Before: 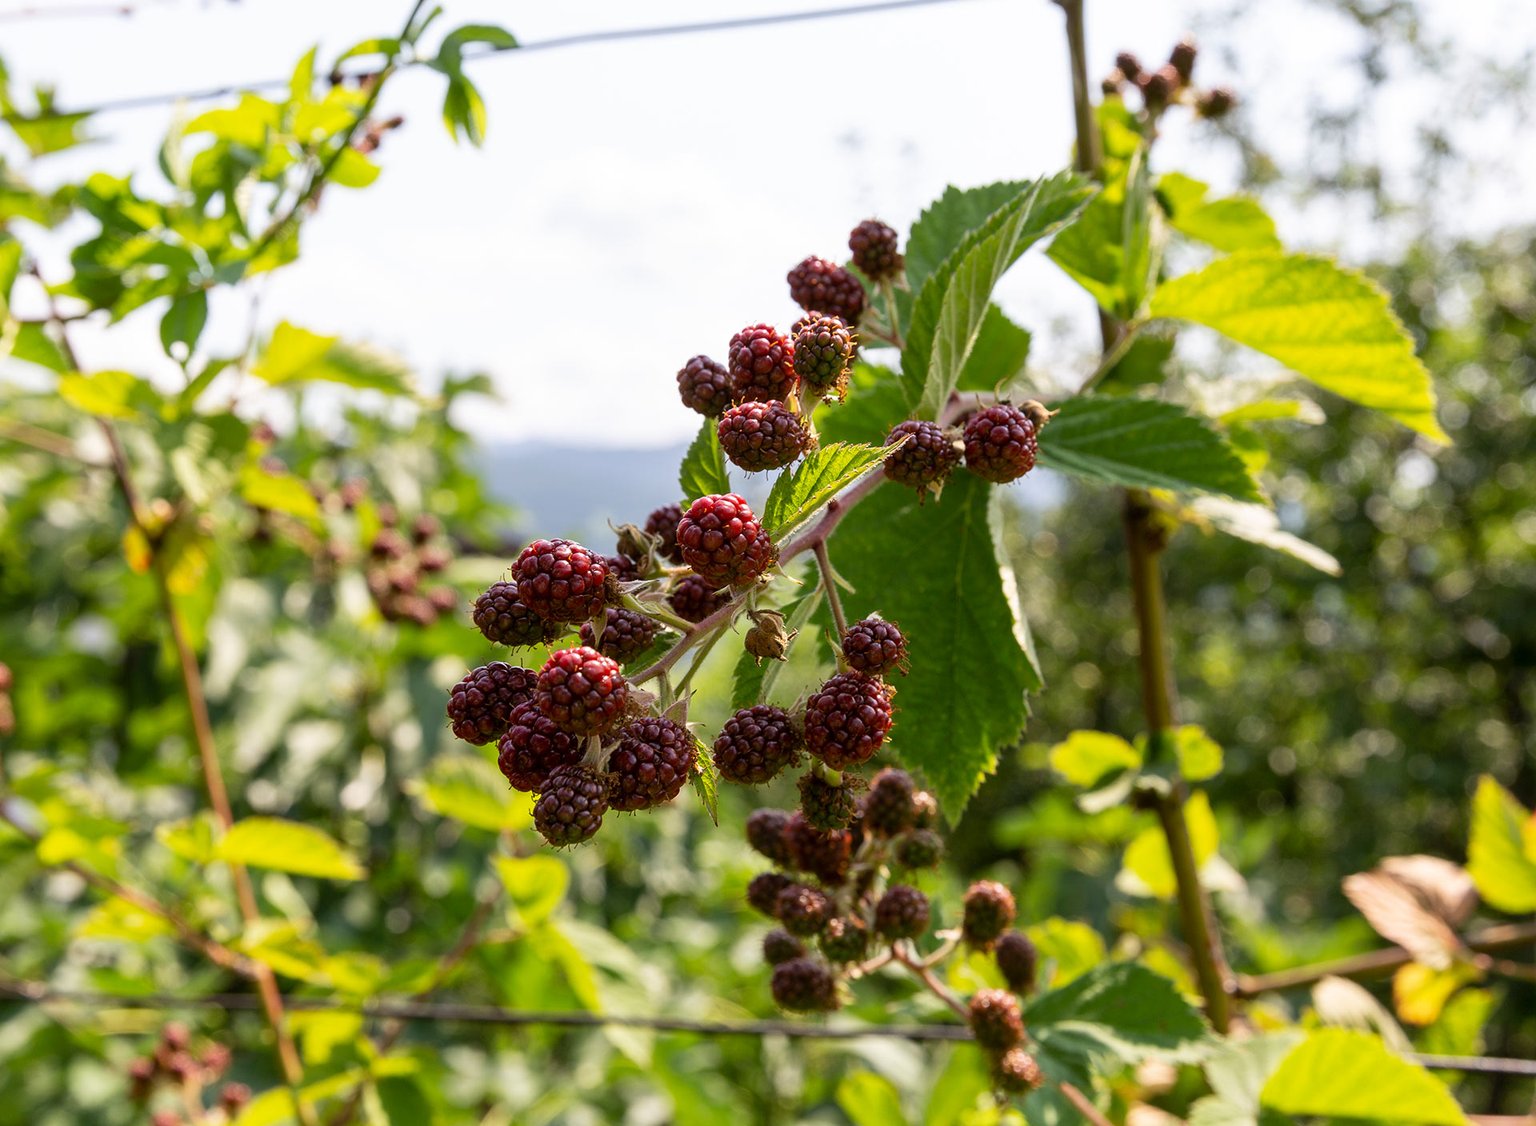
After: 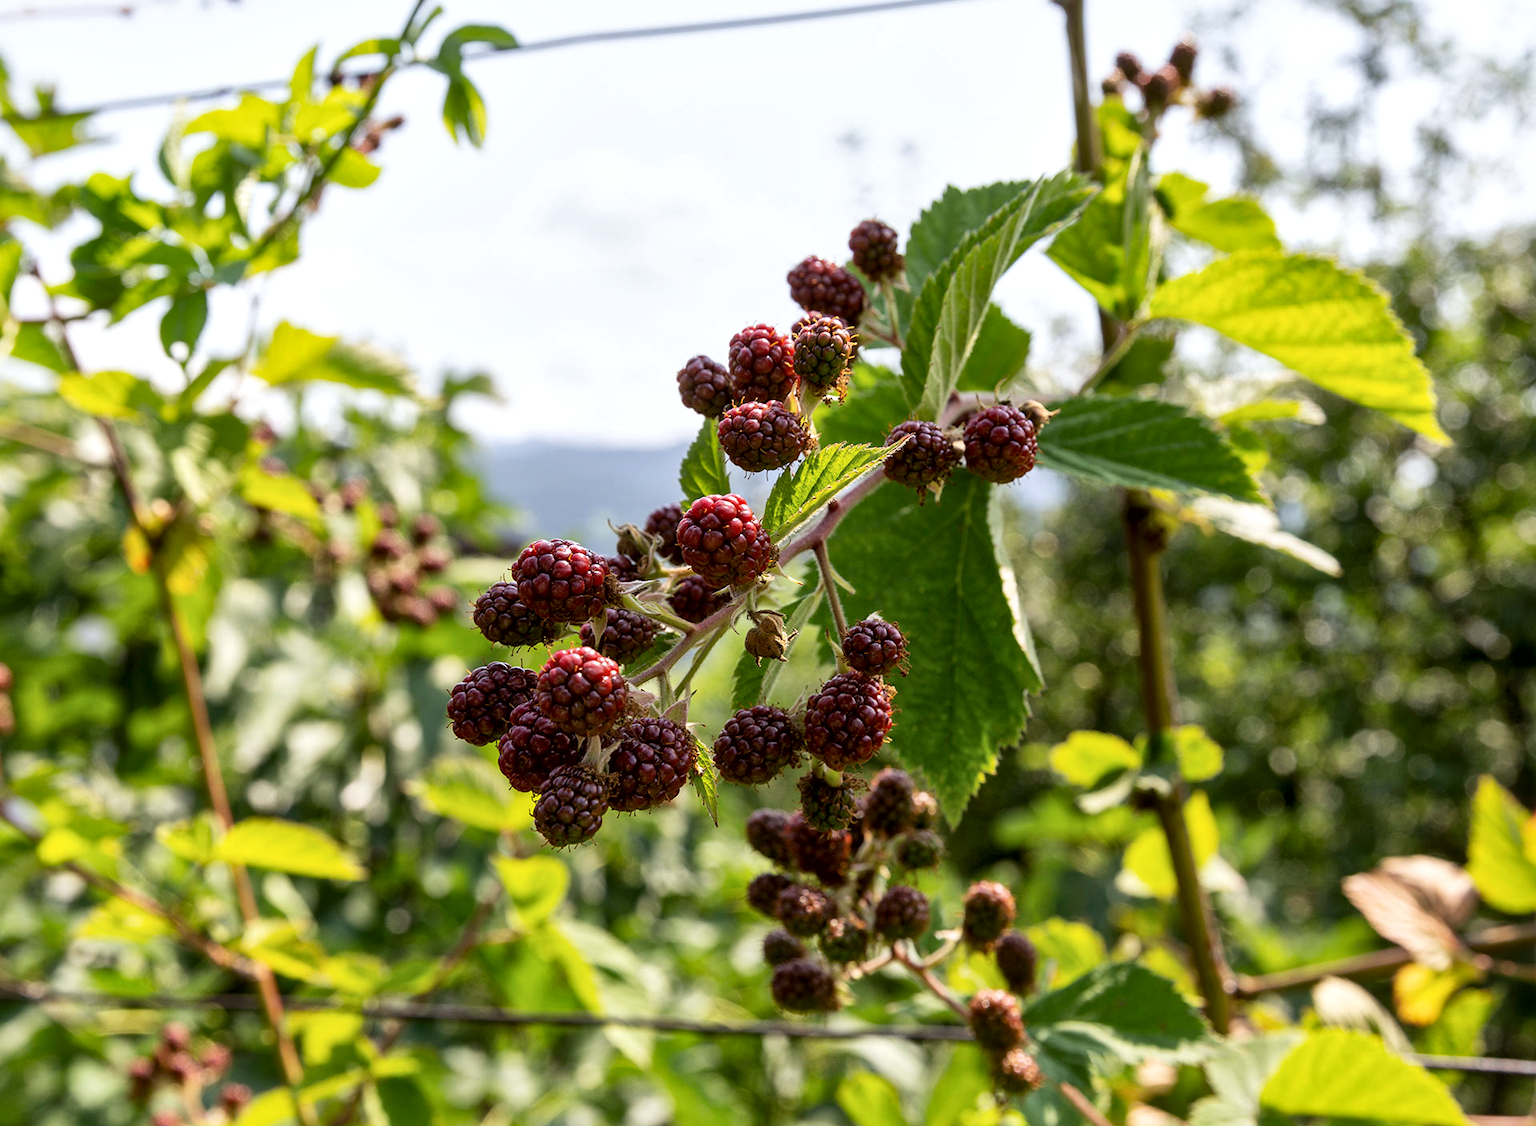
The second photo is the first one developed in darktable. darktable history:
local contrast: mode bilateral grid, contrast 20, coarseness 50, detail 150%, midtone range 0.2
white balance: red 0.986, blue 1.01
